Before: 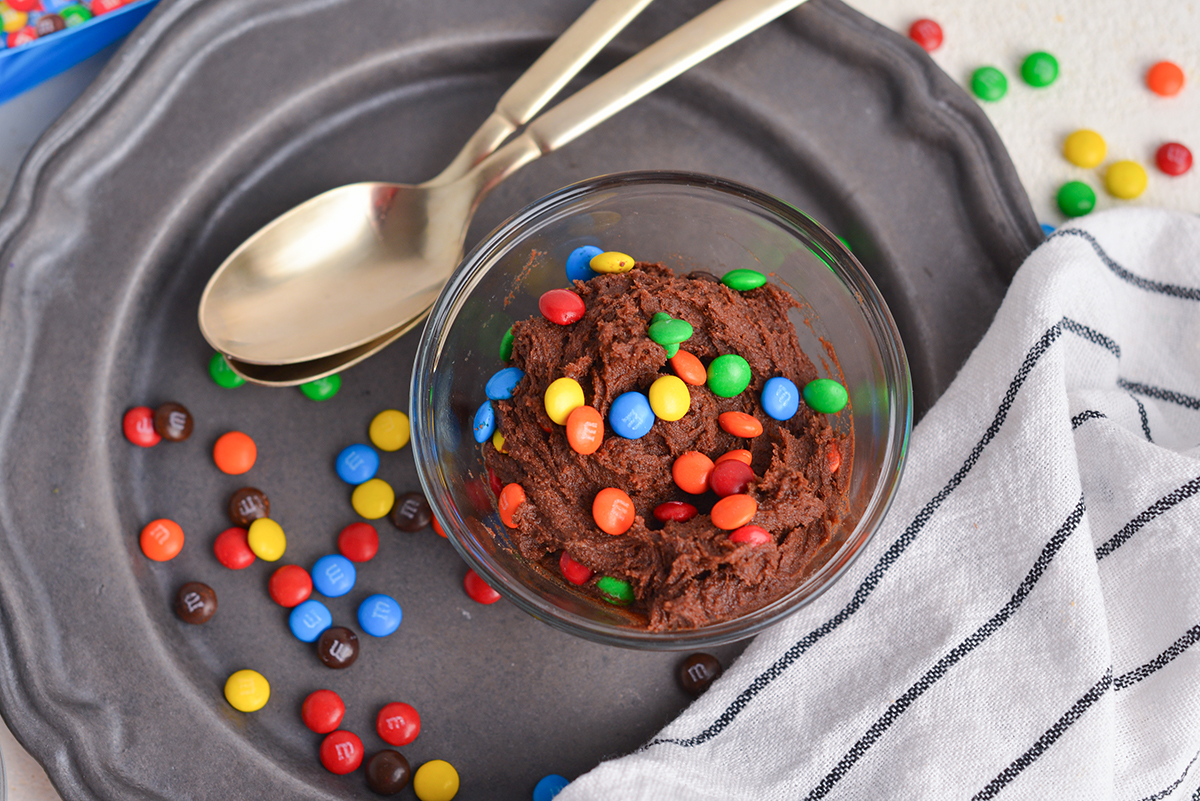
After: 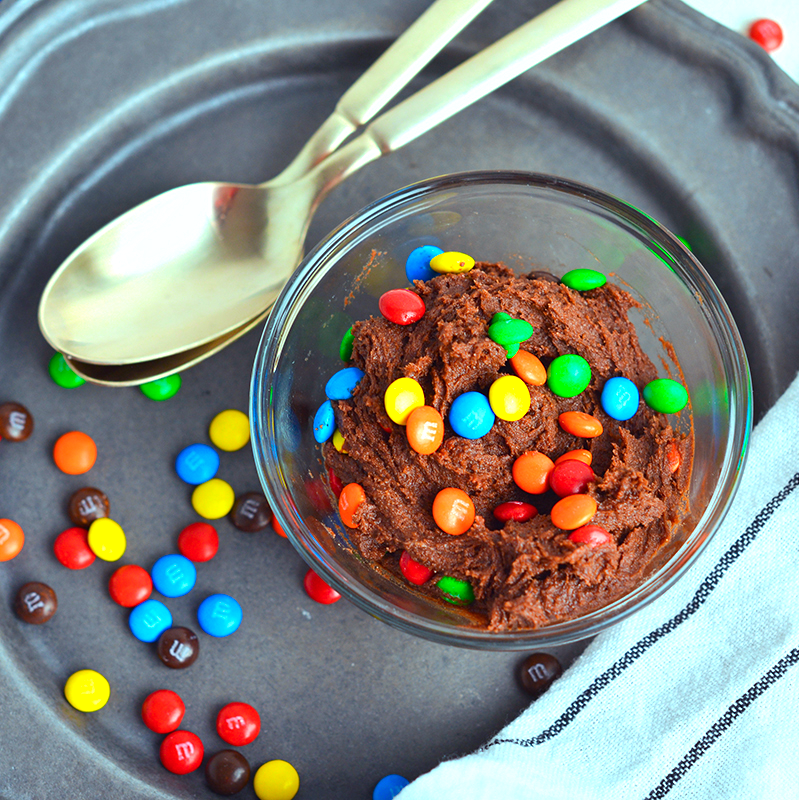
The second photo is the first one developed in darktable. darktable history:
color balance: lift [1, 1.001, 0.999, 1.001], gamma [1, 1.004, 1.007, 0.993], gain [1, 0.991, 0.987, 1.013], contrast 7.5%, contrast fulcrum 10%, output saturation 115%
color balance rgb: shadows lift › chroma 7.23%, shadows lift › hue 246.48°, highlights gain › chroma 5.38%, highlights gain › hue 196.93°, white fulcrum 1 EV
exposure: exposure 0.493 EV, compensate highlight preservation false
crop and rotate: left 13.409%, right 19.924%
